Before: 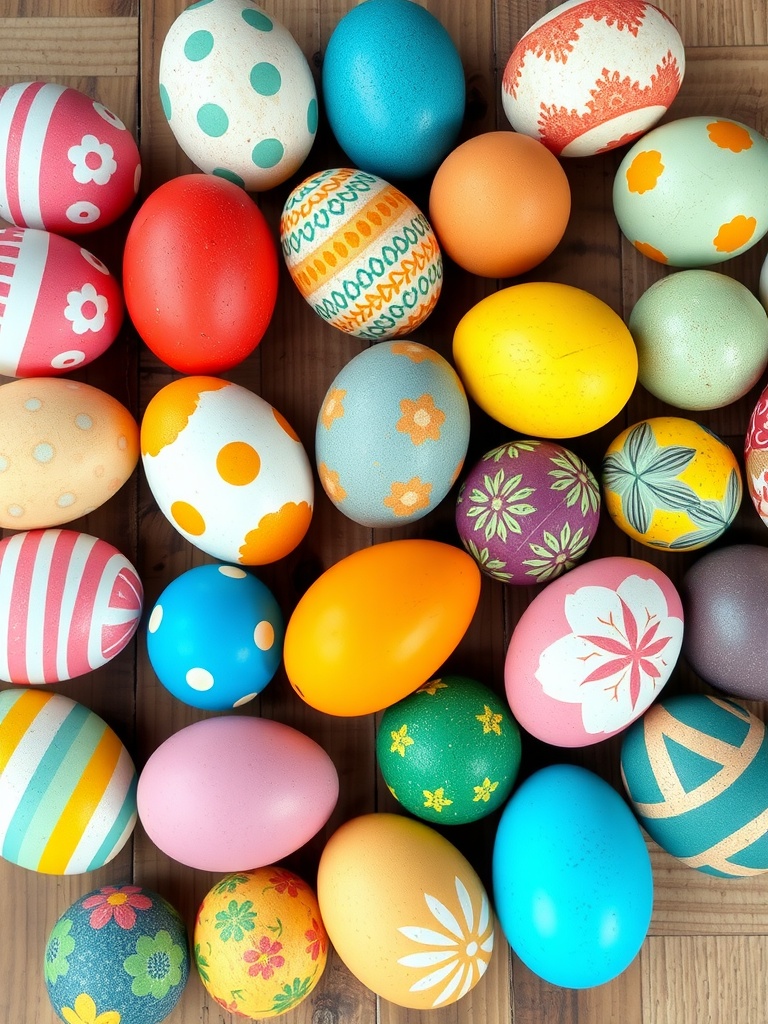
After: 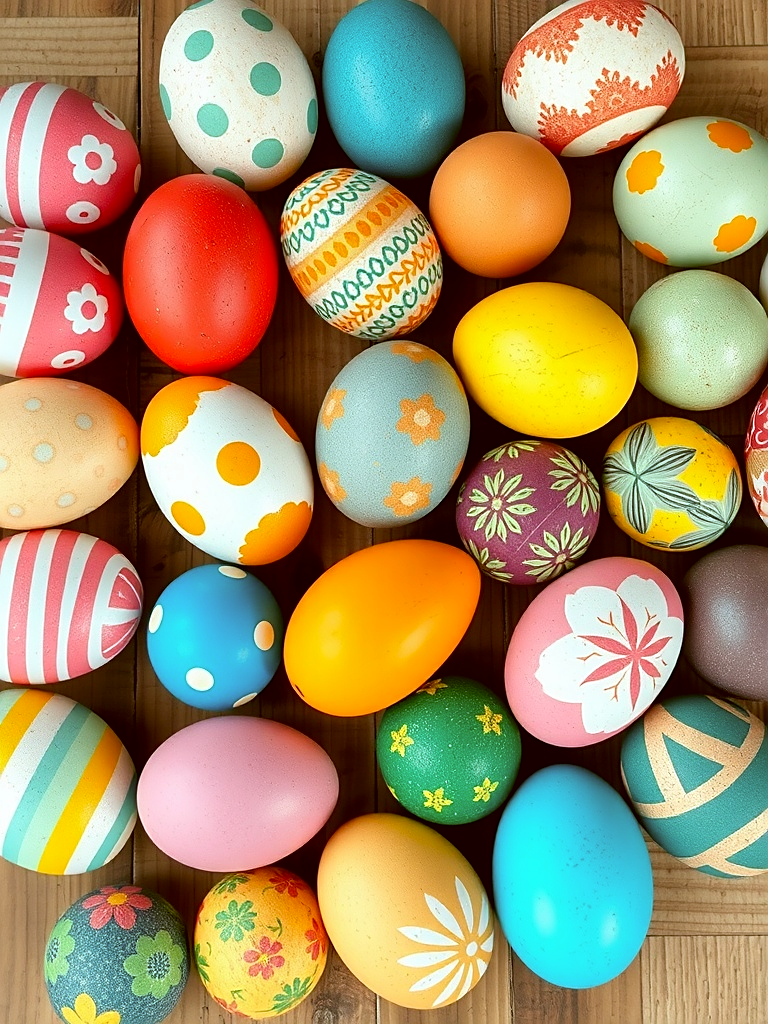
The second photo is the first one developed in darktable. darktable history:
sharpen: on, module defaults
color correction: highlights a* -0.482, highlights b* 0.161, shadows a* 4.66, shadows b* 20.72
